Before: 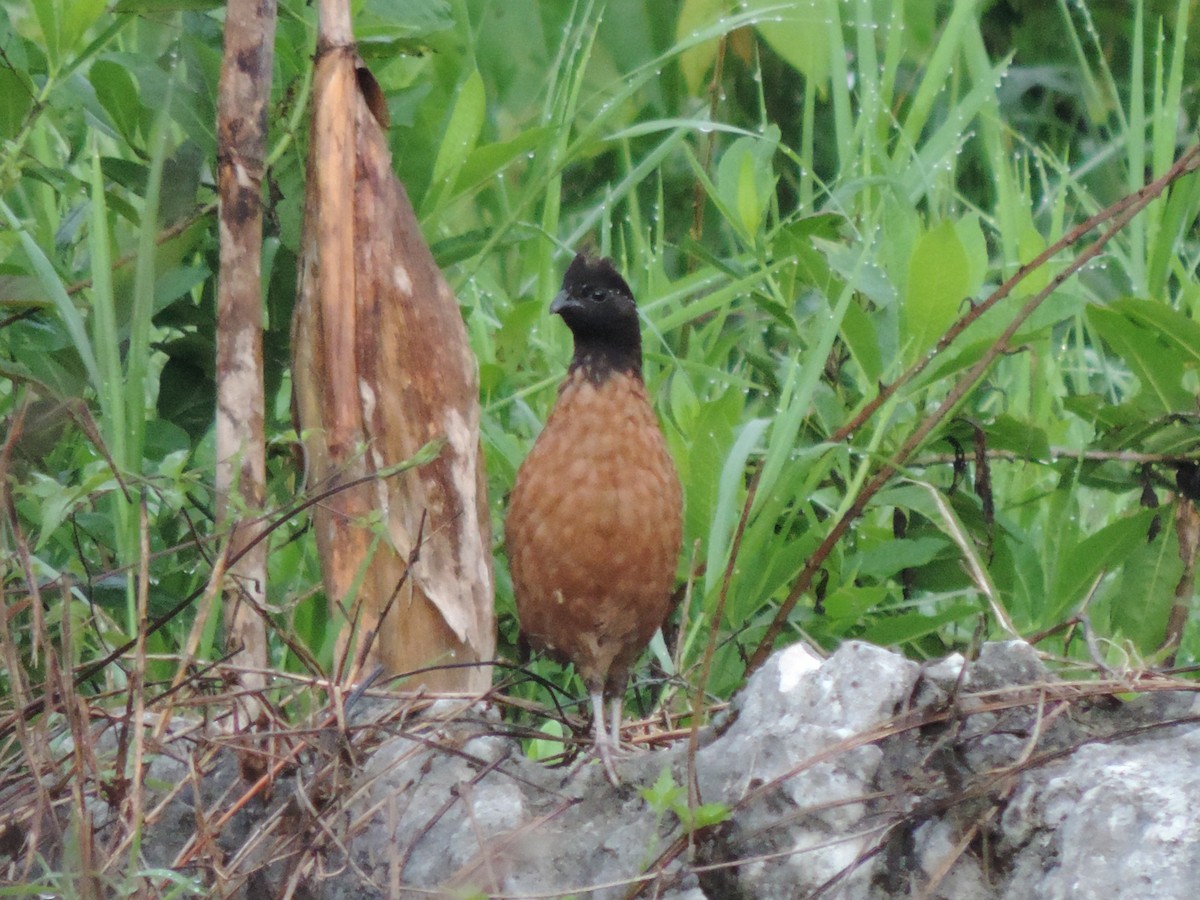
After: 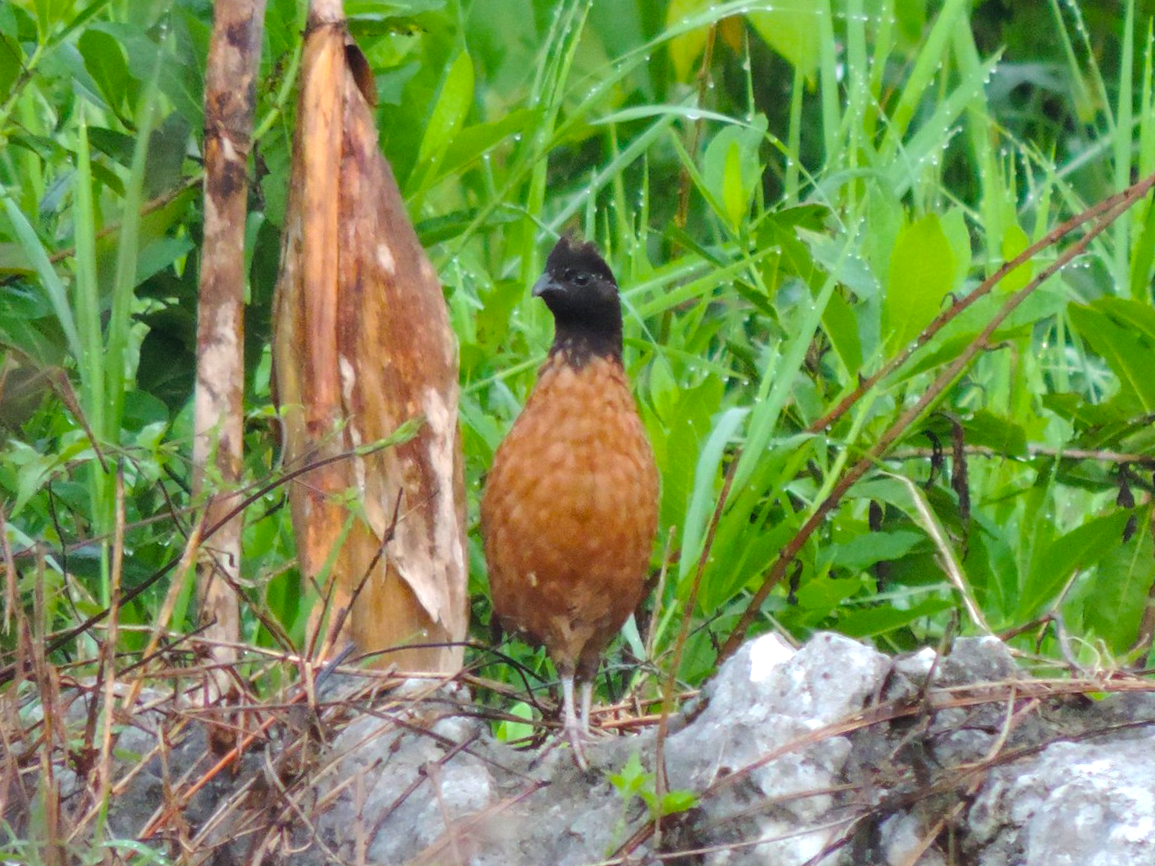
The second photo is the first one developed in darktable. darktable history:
crop and rotate: angle -1.69°
color balance rgb: perceptual saturation grading › global saturation 36%, perceptual brilliance grading › global brilliance 10%, global vibrance 20%
